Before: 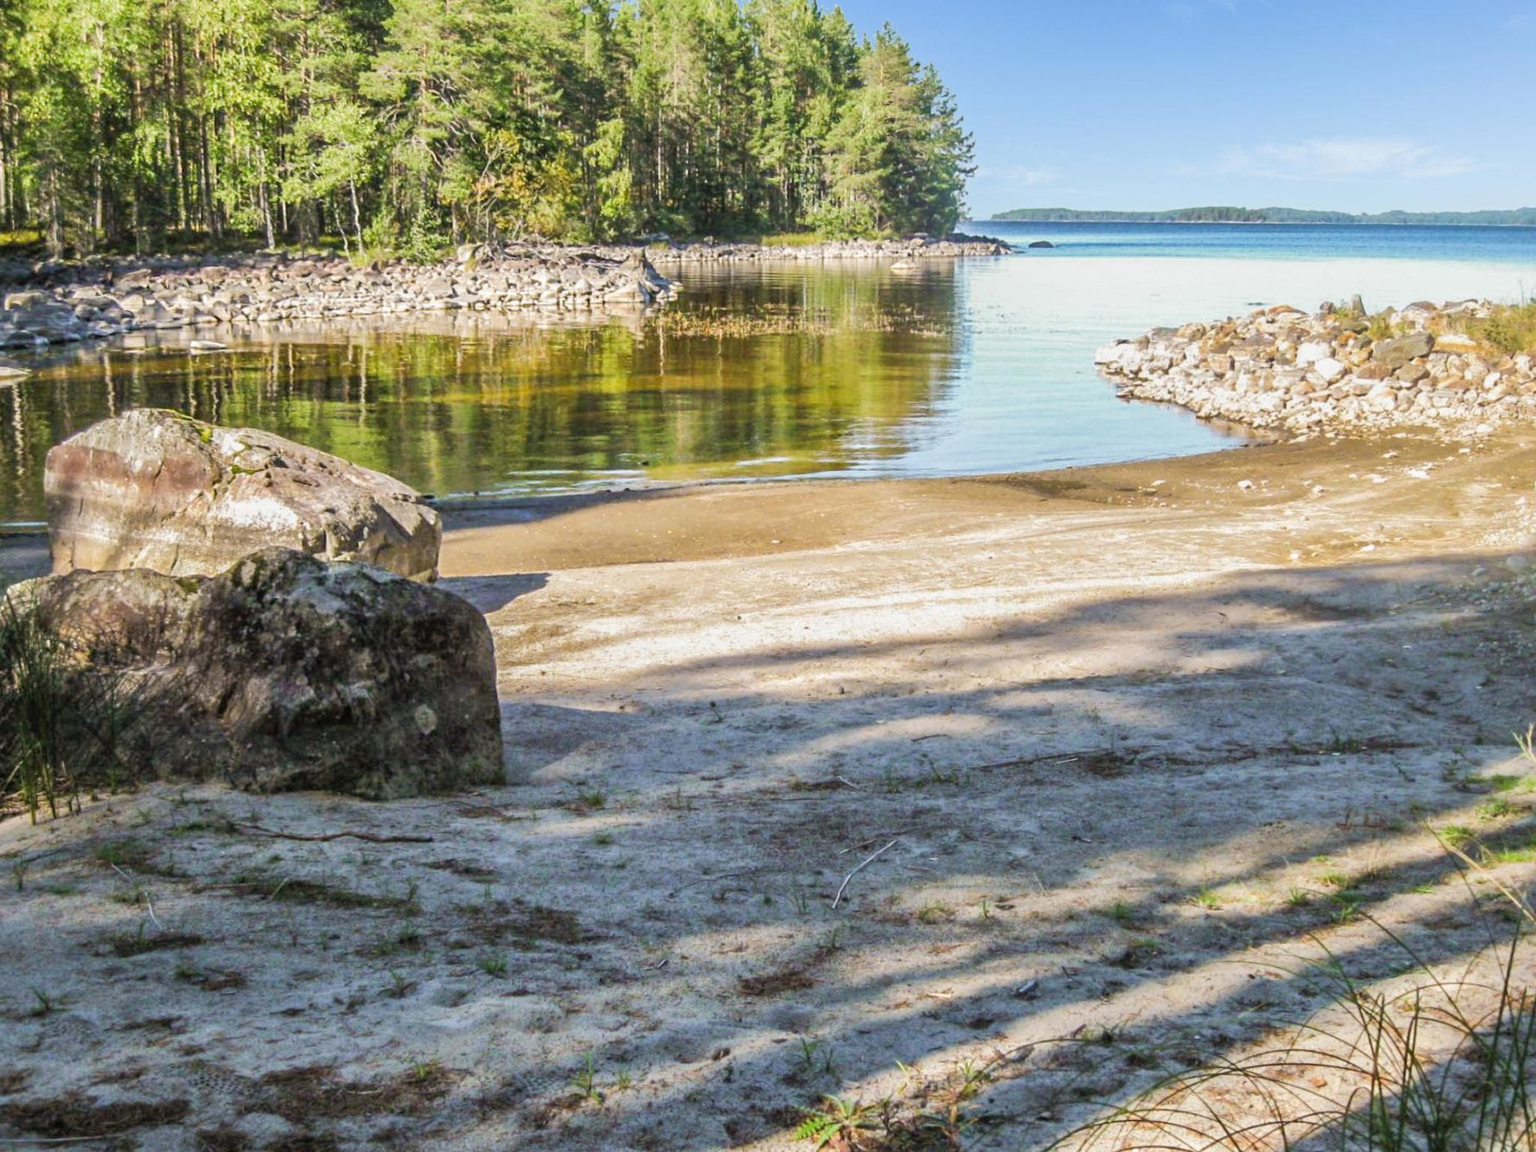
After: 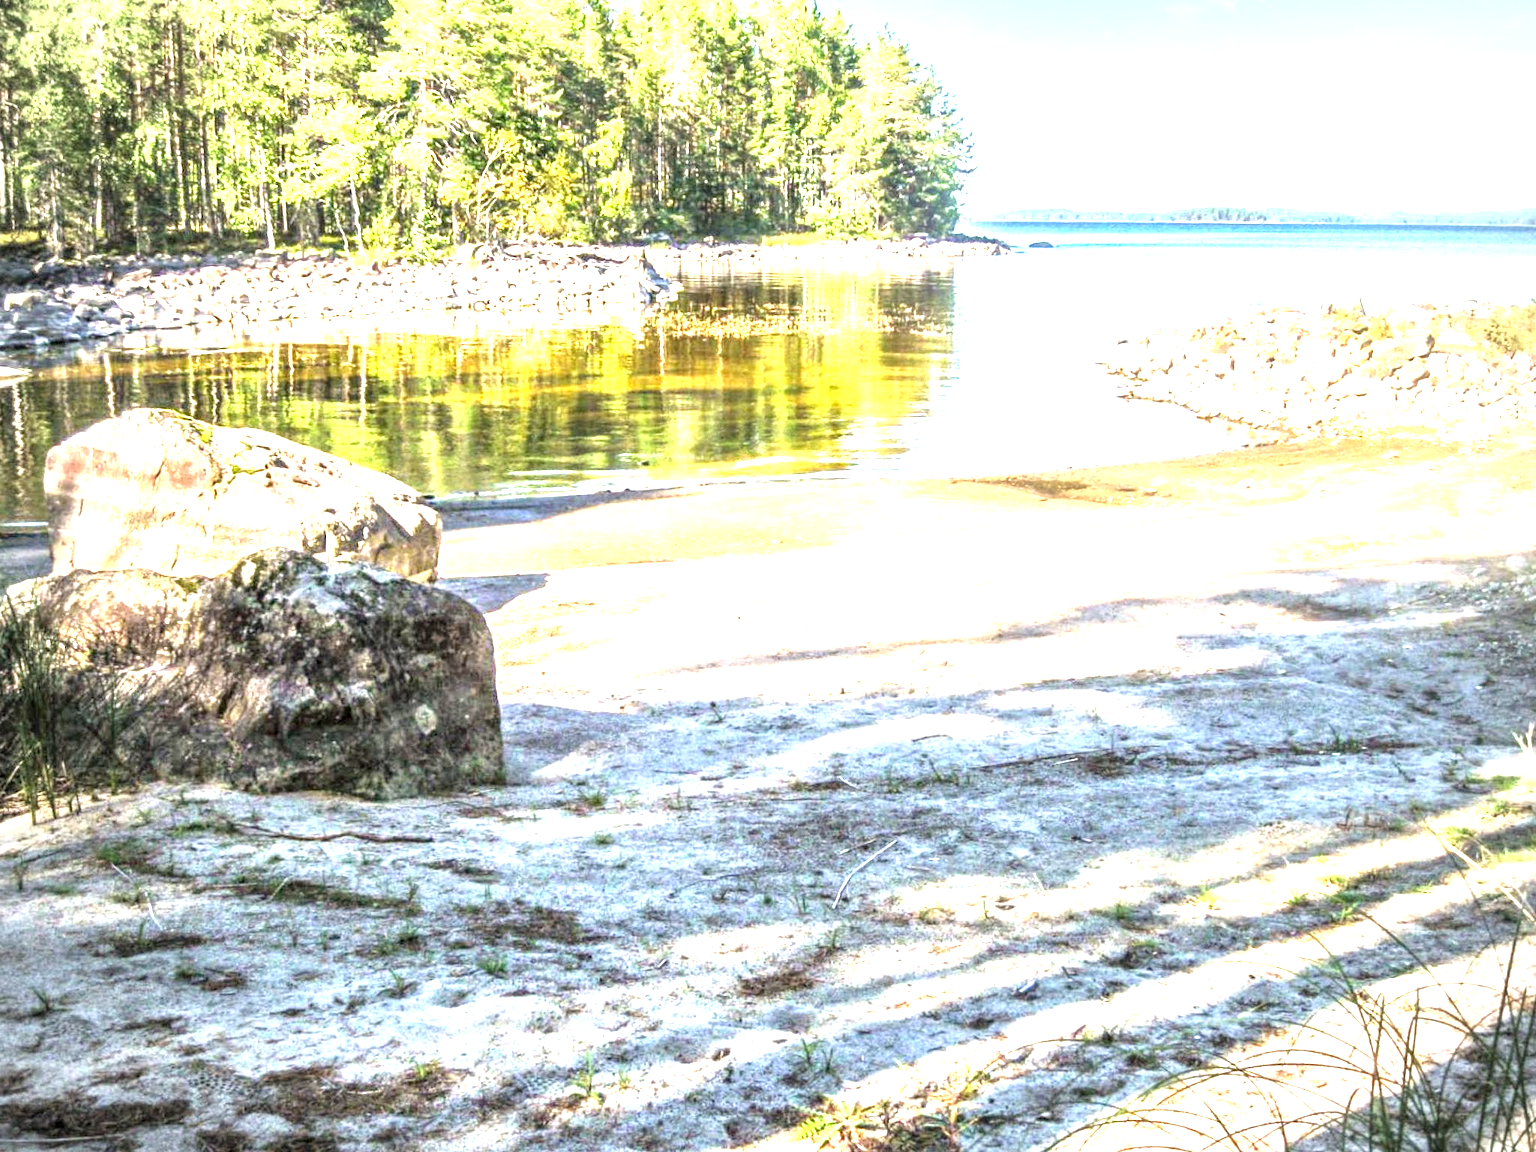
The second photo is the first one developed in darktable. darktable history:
exposure: black level correction 0.001, exposure 1.84 EV, compensate highlight preservation false
color balance rgb: global vibrance 0.5%
vignetting: on, module defaults
local contrast: detail 130%
